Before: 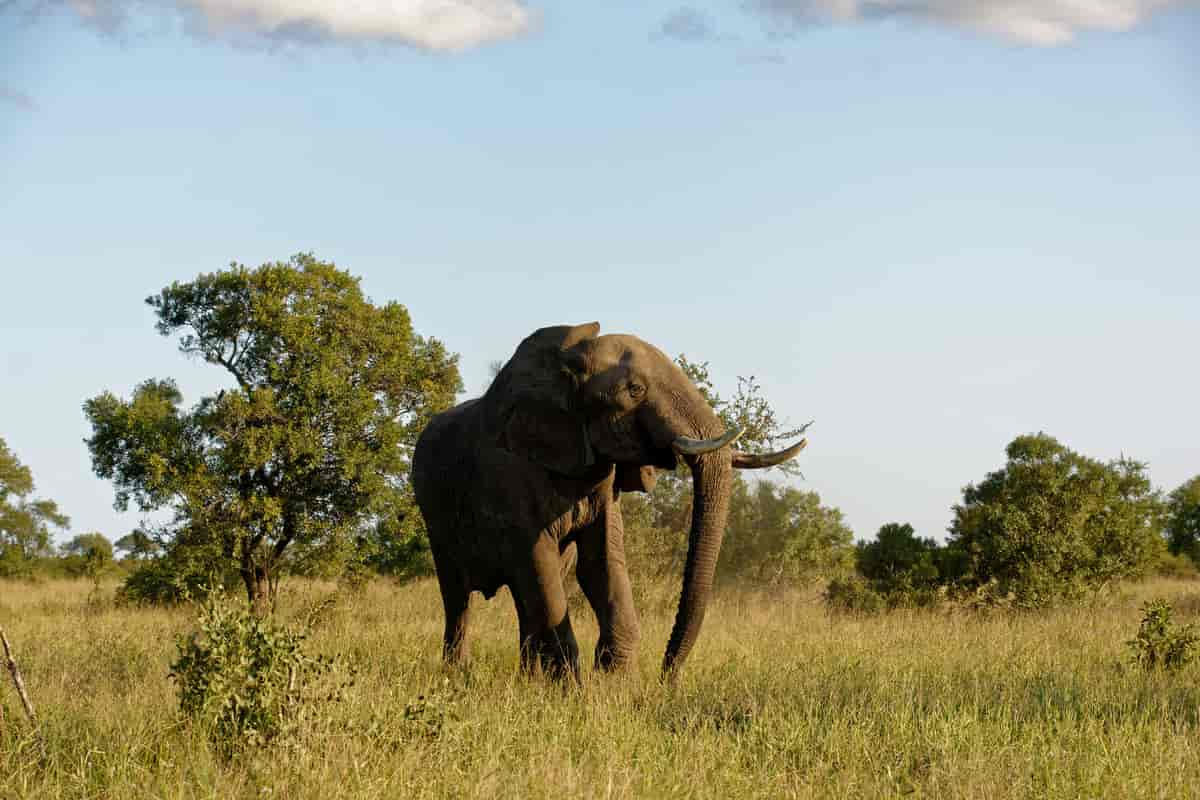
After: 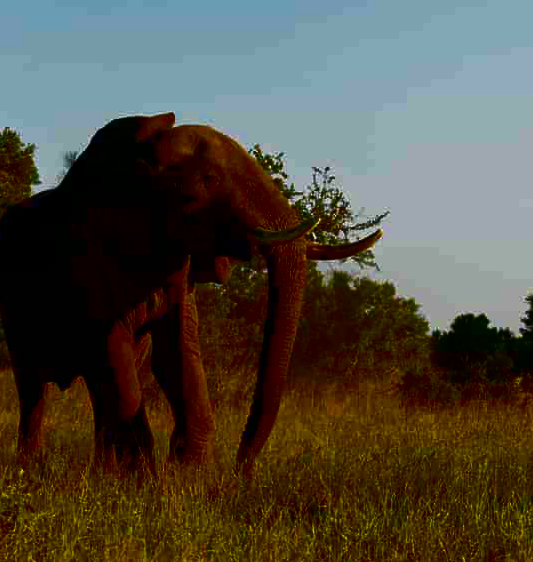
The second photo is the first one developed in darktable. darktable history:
crop: left 35.432%, top 26.233%, right 20.145%, bottom 3.432%
filmic rgb: black relative exposure -16 EV, white relative exposure 2.93 EV, hardness 10.04, color science v6 (2022)
contrast brightness saturation: brightness -1, saturation 1
